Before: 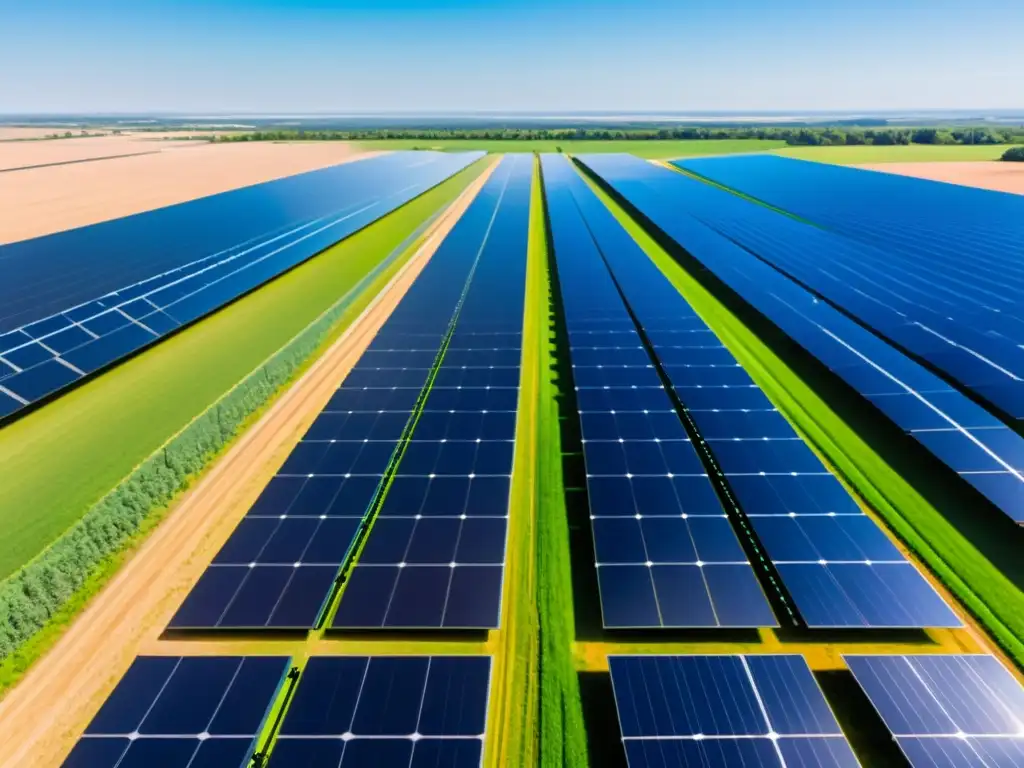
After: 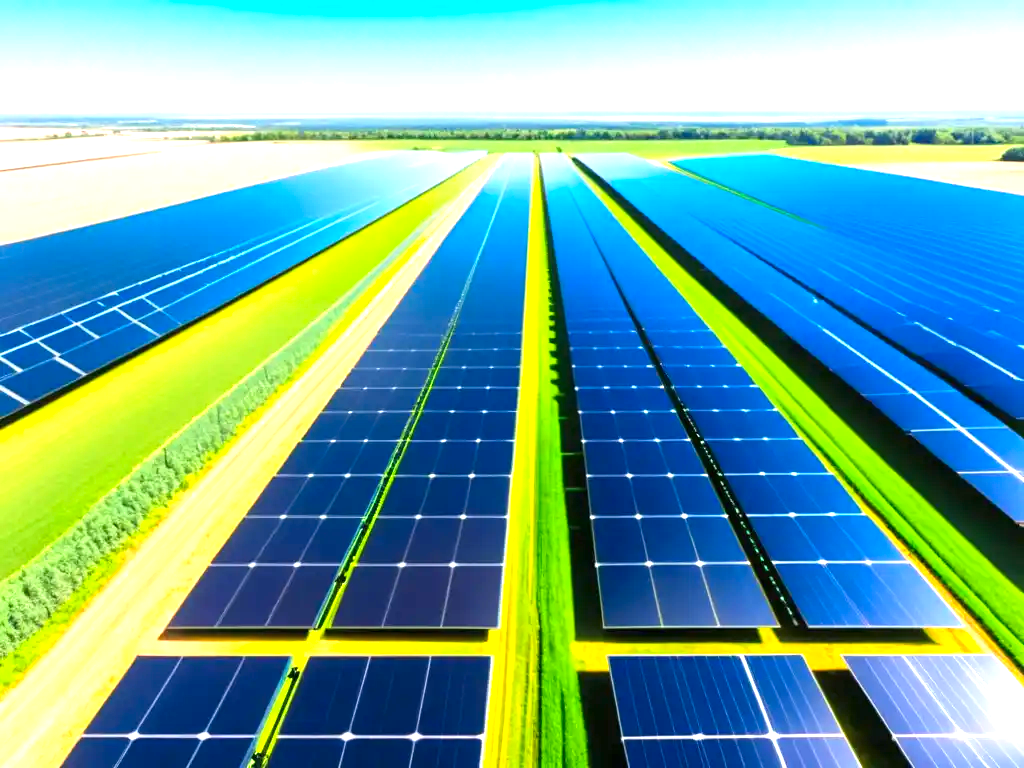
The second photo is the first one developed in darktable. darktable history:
contrast brightness saturation: contrast 0.04, saturation 0.16
exposure: black level correction 0, exposure 1.2 EV, compensate exposure bias true, compensate highlight preservation false
